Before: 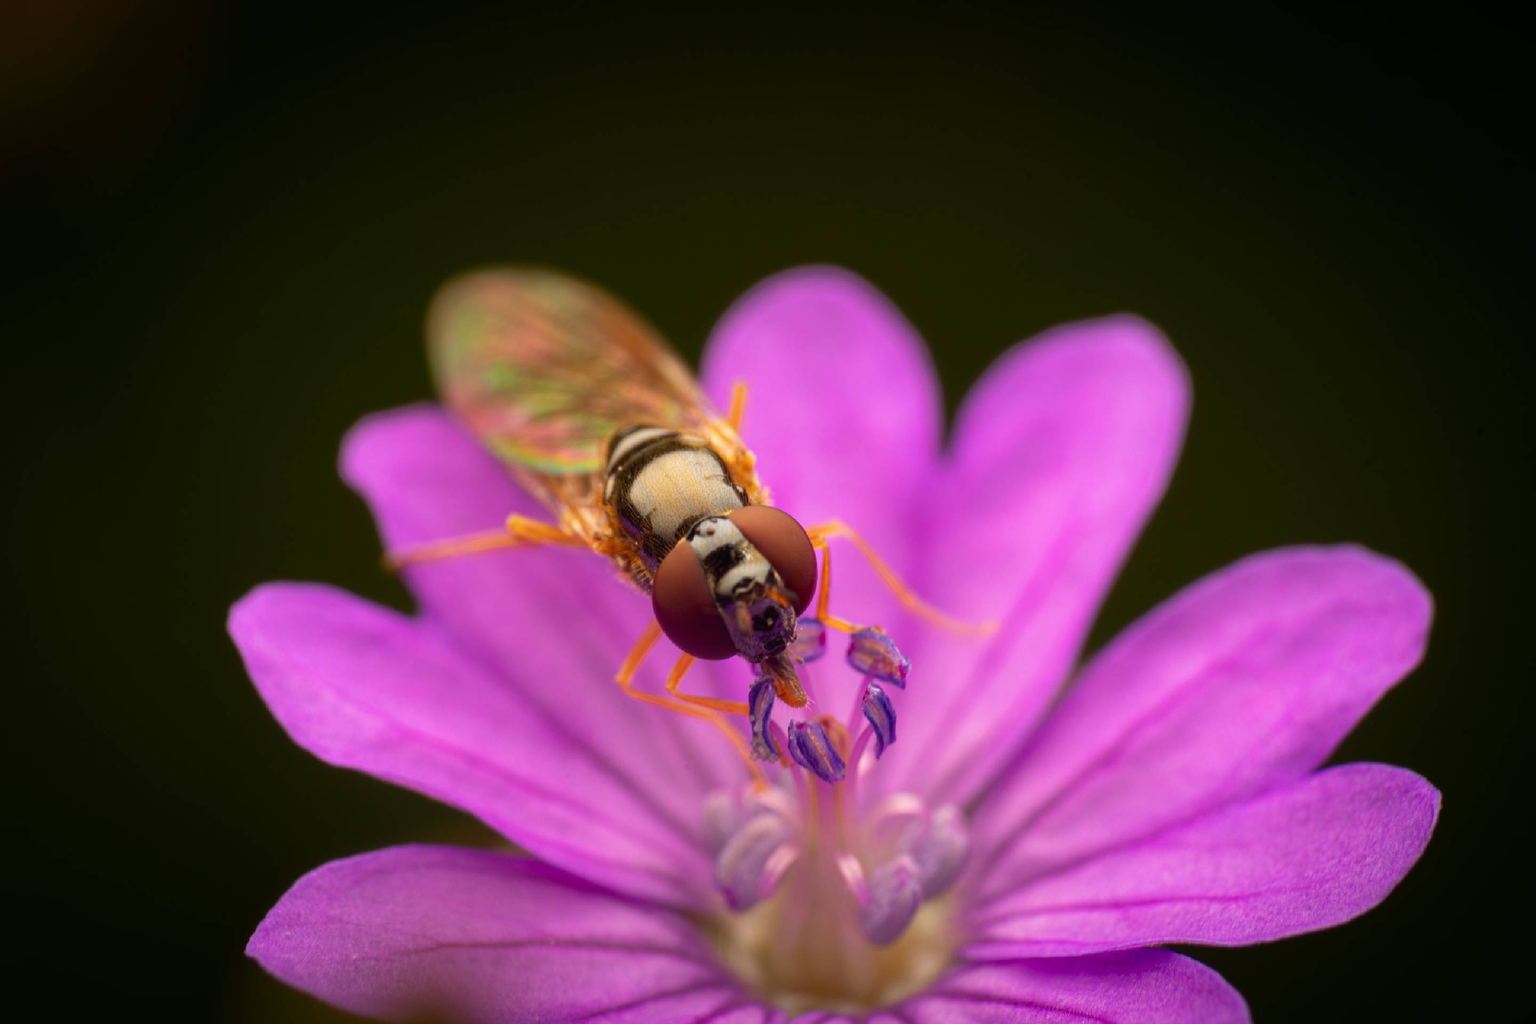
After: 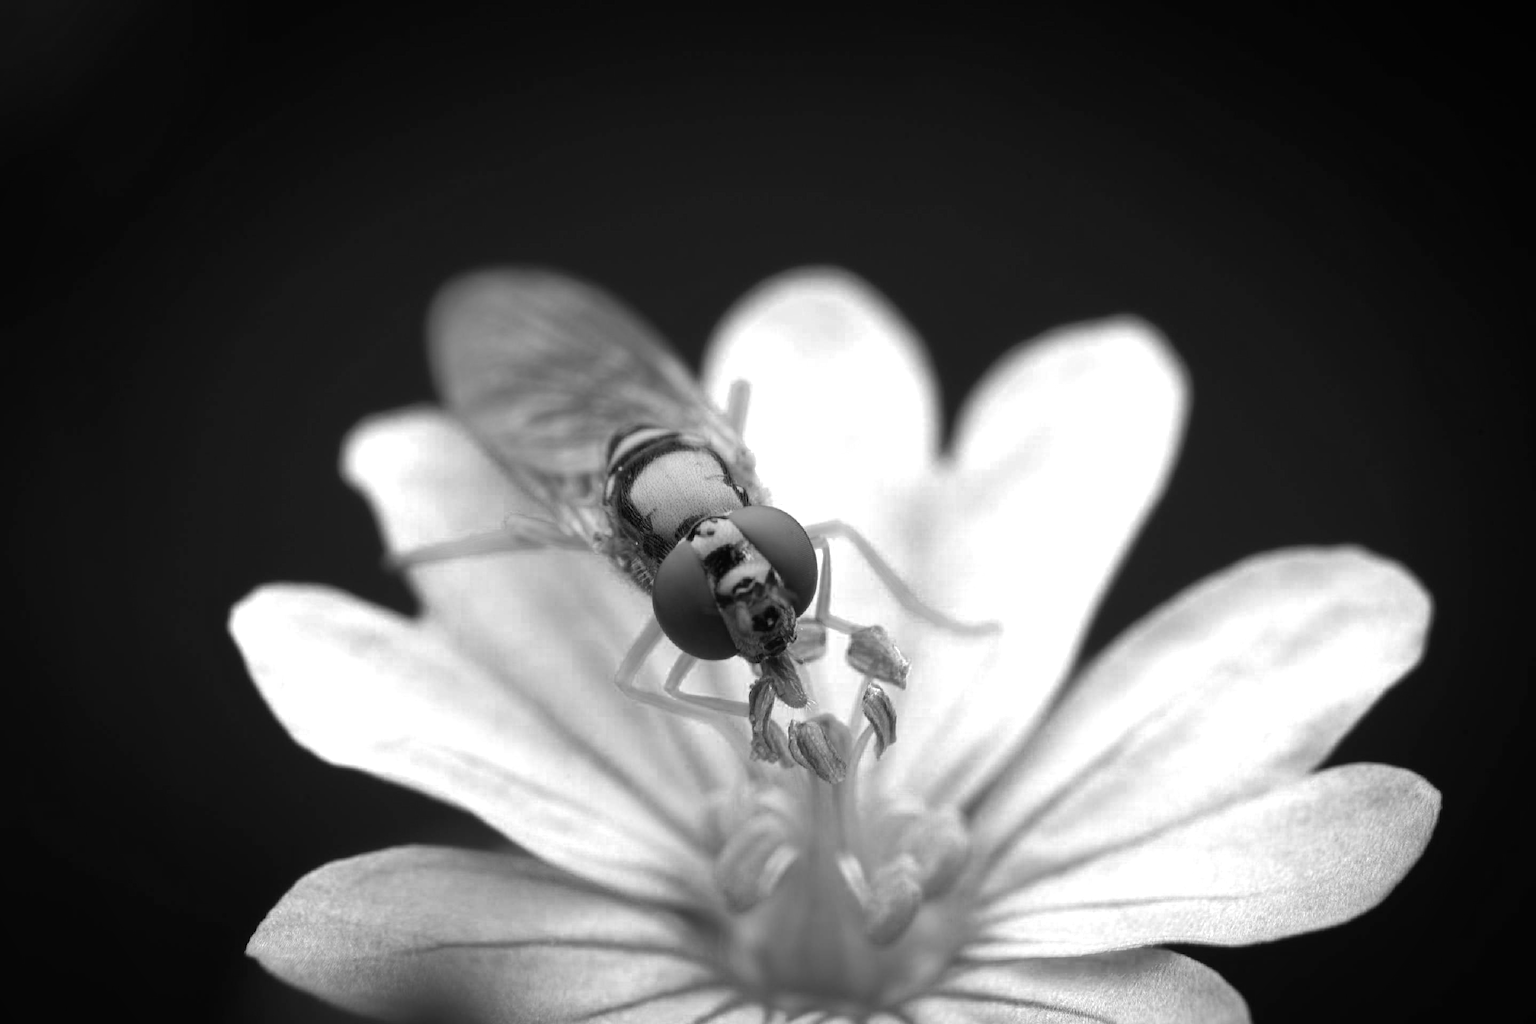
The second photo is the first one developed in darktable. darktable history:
color zones: curves: ch0 [(0, 0.613) (0.01, 0.613) (0.245, 0.448) (0.498, 0.529) (0.642, 0.665) (0.879, 0.777) (0.99, 0.613)]; ch1 [(0, 0) (0.143, 0) (0.286, 0) (0.429, 0) (0.571, 0) (0.714, 0) (0.857, 0)]
sharpen: radius 0.994
vignetting: brightness -0.457, saturation -0.304, unbound false
color balance rgb: power › hue 316.5°, perceptual saturation grading › global saturation -32.774%
